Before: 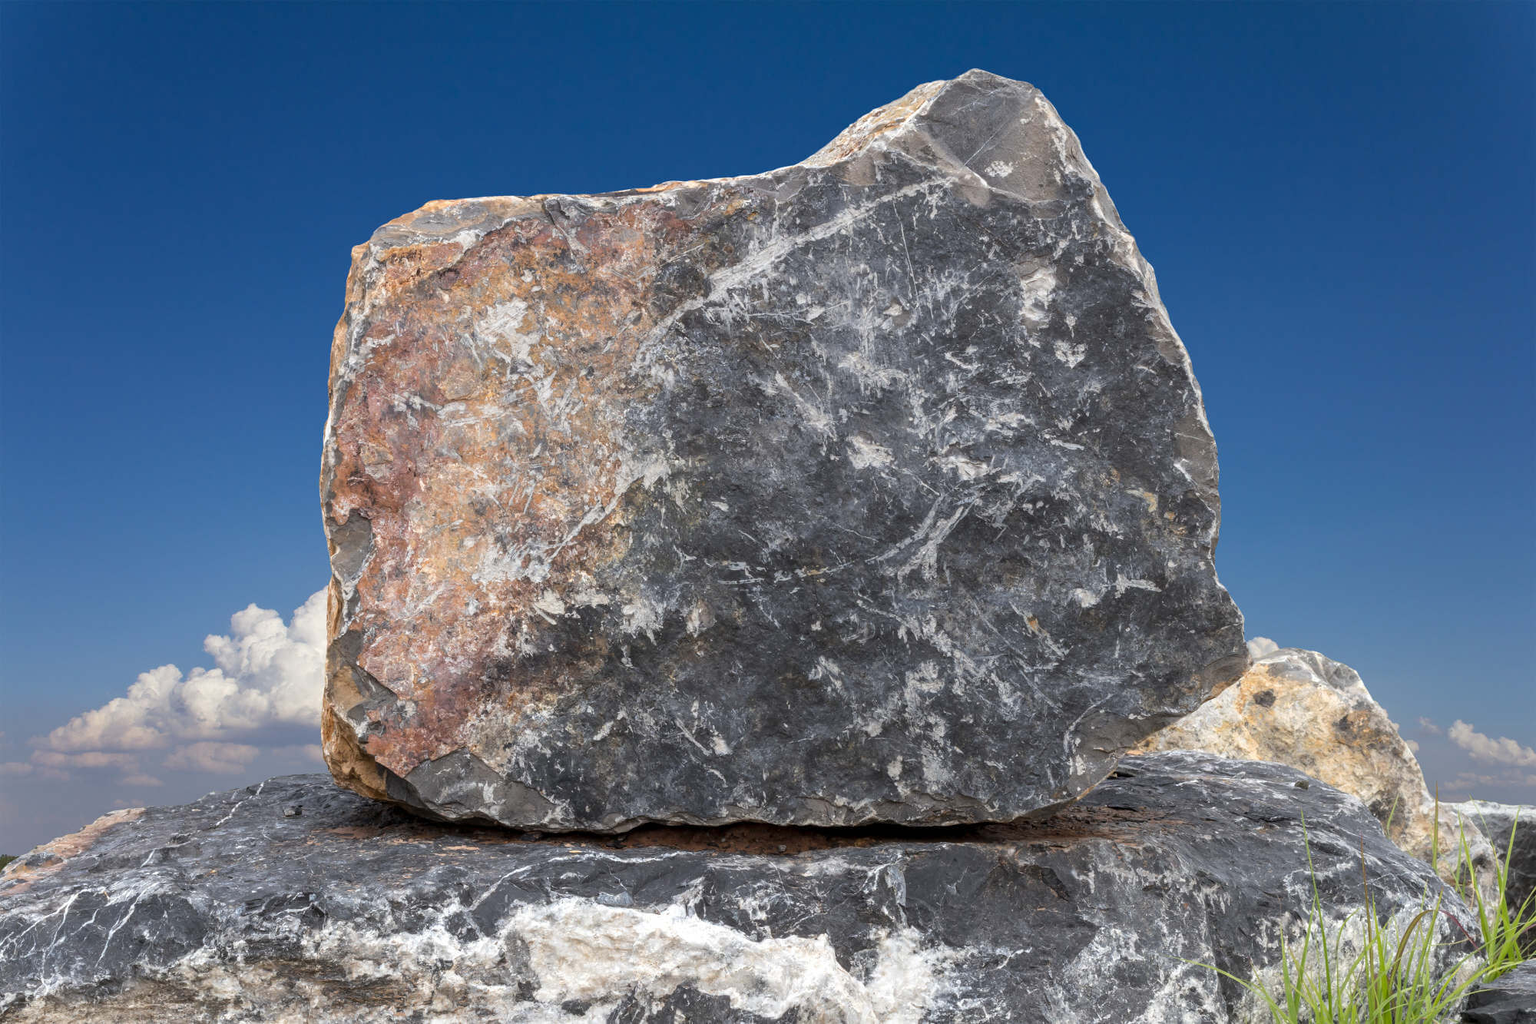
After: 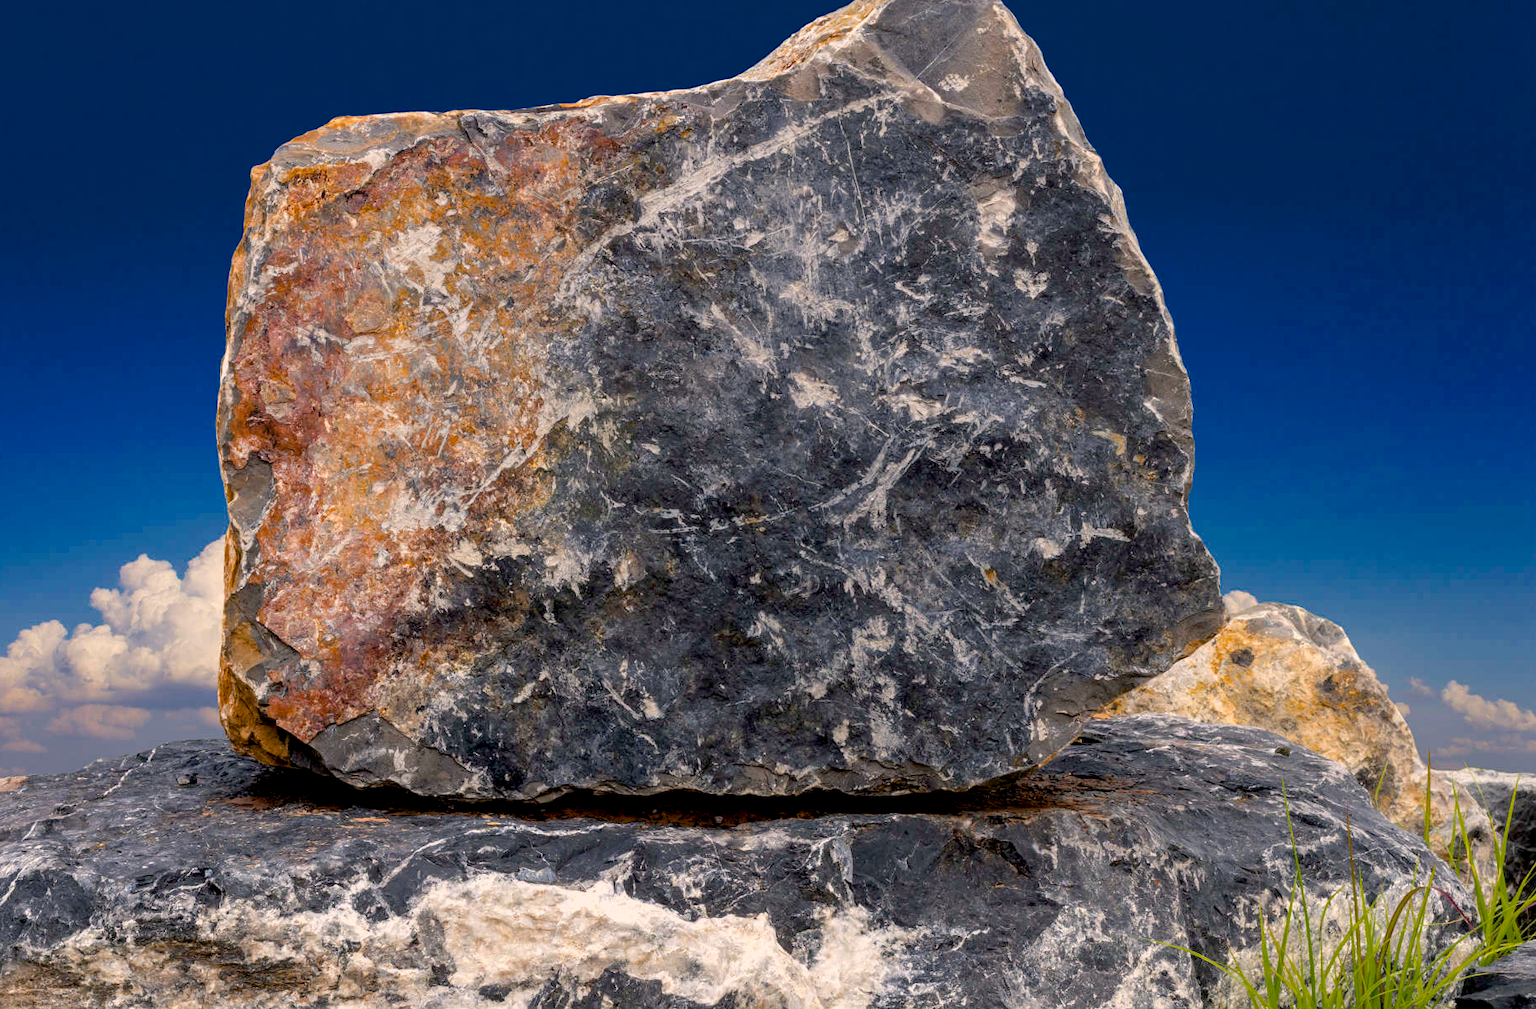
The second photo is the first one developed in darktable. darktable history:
exposure: black level correction 0.028, exposure -0.082 EV, compensate highlight preservation false
color balance rgb: highlights gain › chroma 3.273%, highlights gain › hue 56.98°, linear chroma grading › global chroma 15.598%, perceptual saturation grading › global saturation 19.823%, saturation formula JzAzBz (2021)
crop and rotate: left 7.893%, top 9.106%
color calibration: illuminant same as pipeline (D50), adaptation XYZ, x 0.346, y 0.358, temperature 5009.49 K
